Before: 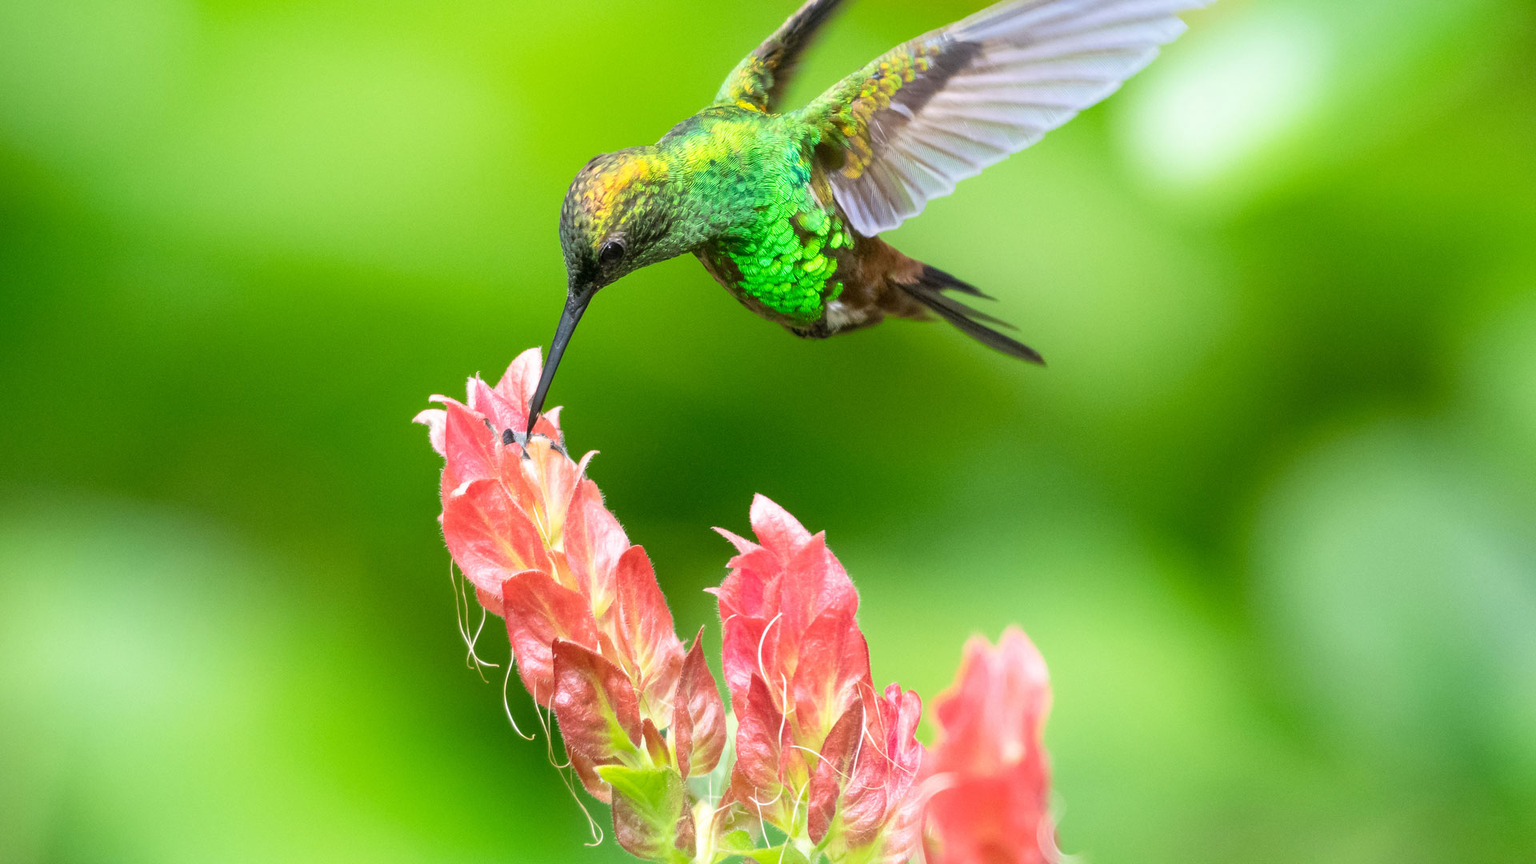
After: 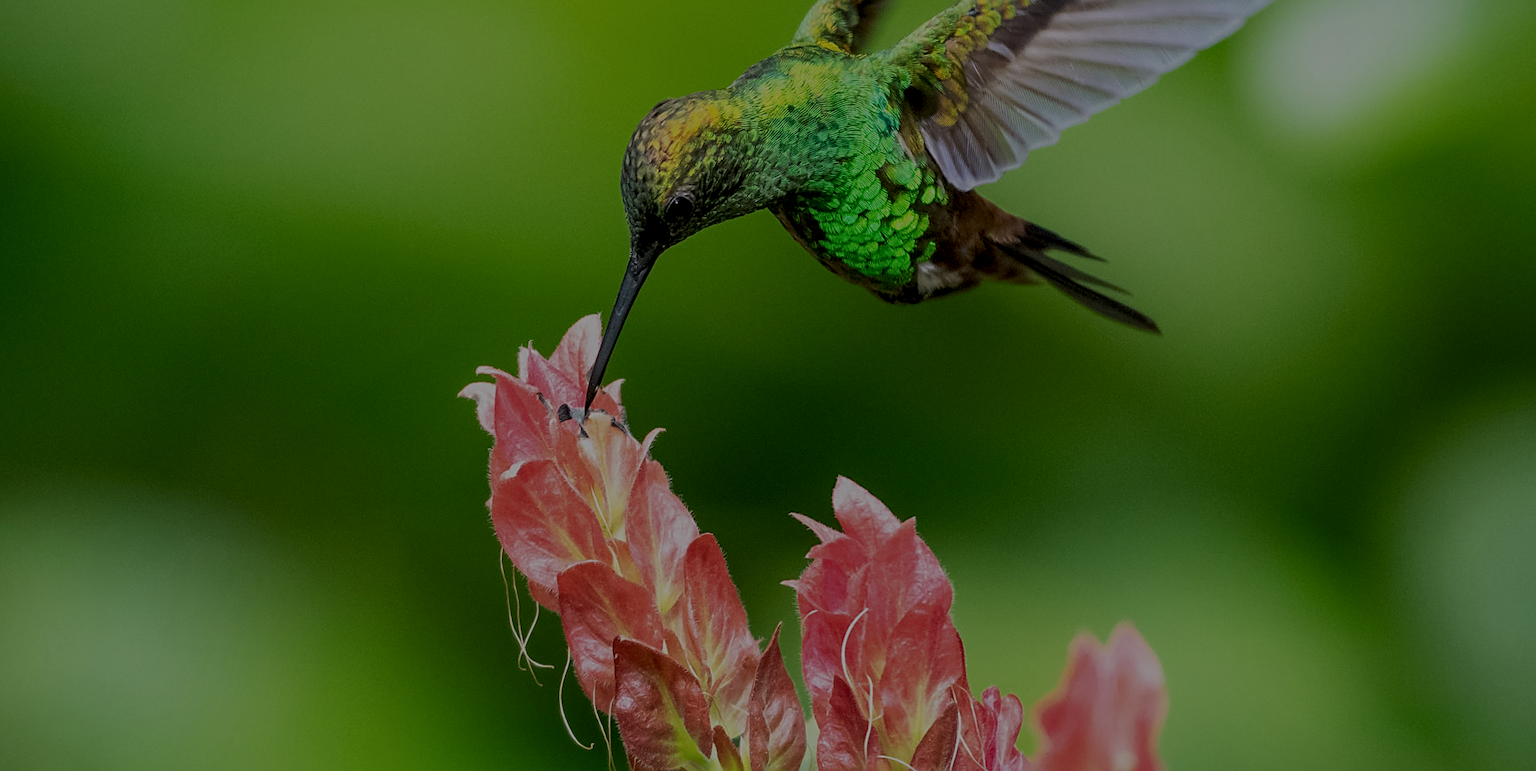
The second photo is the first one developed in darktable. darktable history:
sharpen: on, module defaults
crop: top 7.521%, right 9.88%, bottom 11.943%
local contrast: detail 130%
exposure: exposure -2.035 EV, compensate highlight preservation false
